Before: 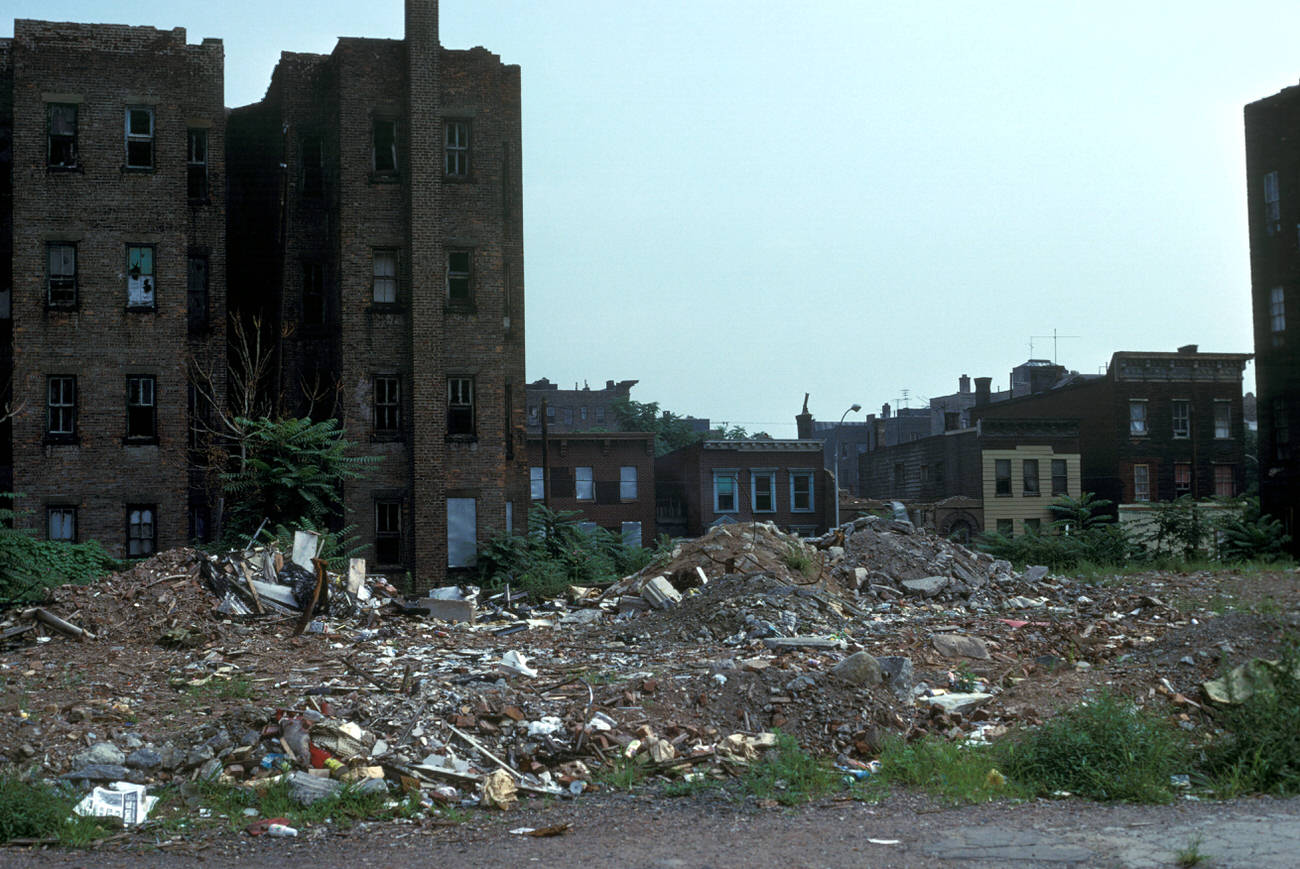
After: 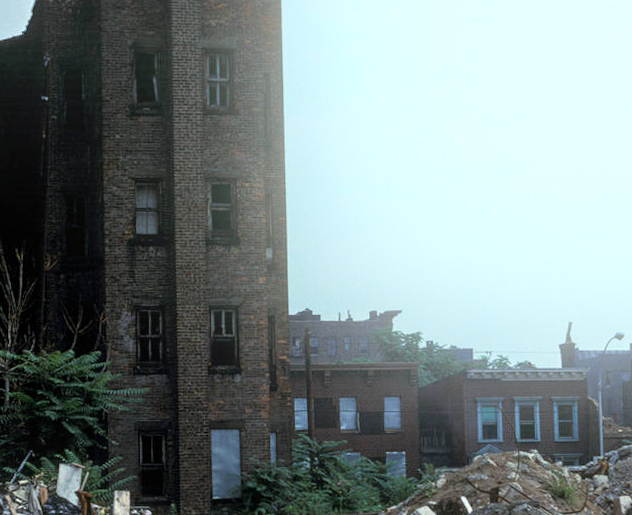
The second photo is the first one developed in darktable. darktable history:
bloom: on, module defaults
local contrast: on, module defaults
rotate and perspective: rotation -0.45°, automatic cropping original format, crop left 0.008, crop right 0.992, crop top 0.012, crop bottom 0.988
crop: left 17.835%, top 7.675%, right 32.881%, bottom 32.213%
